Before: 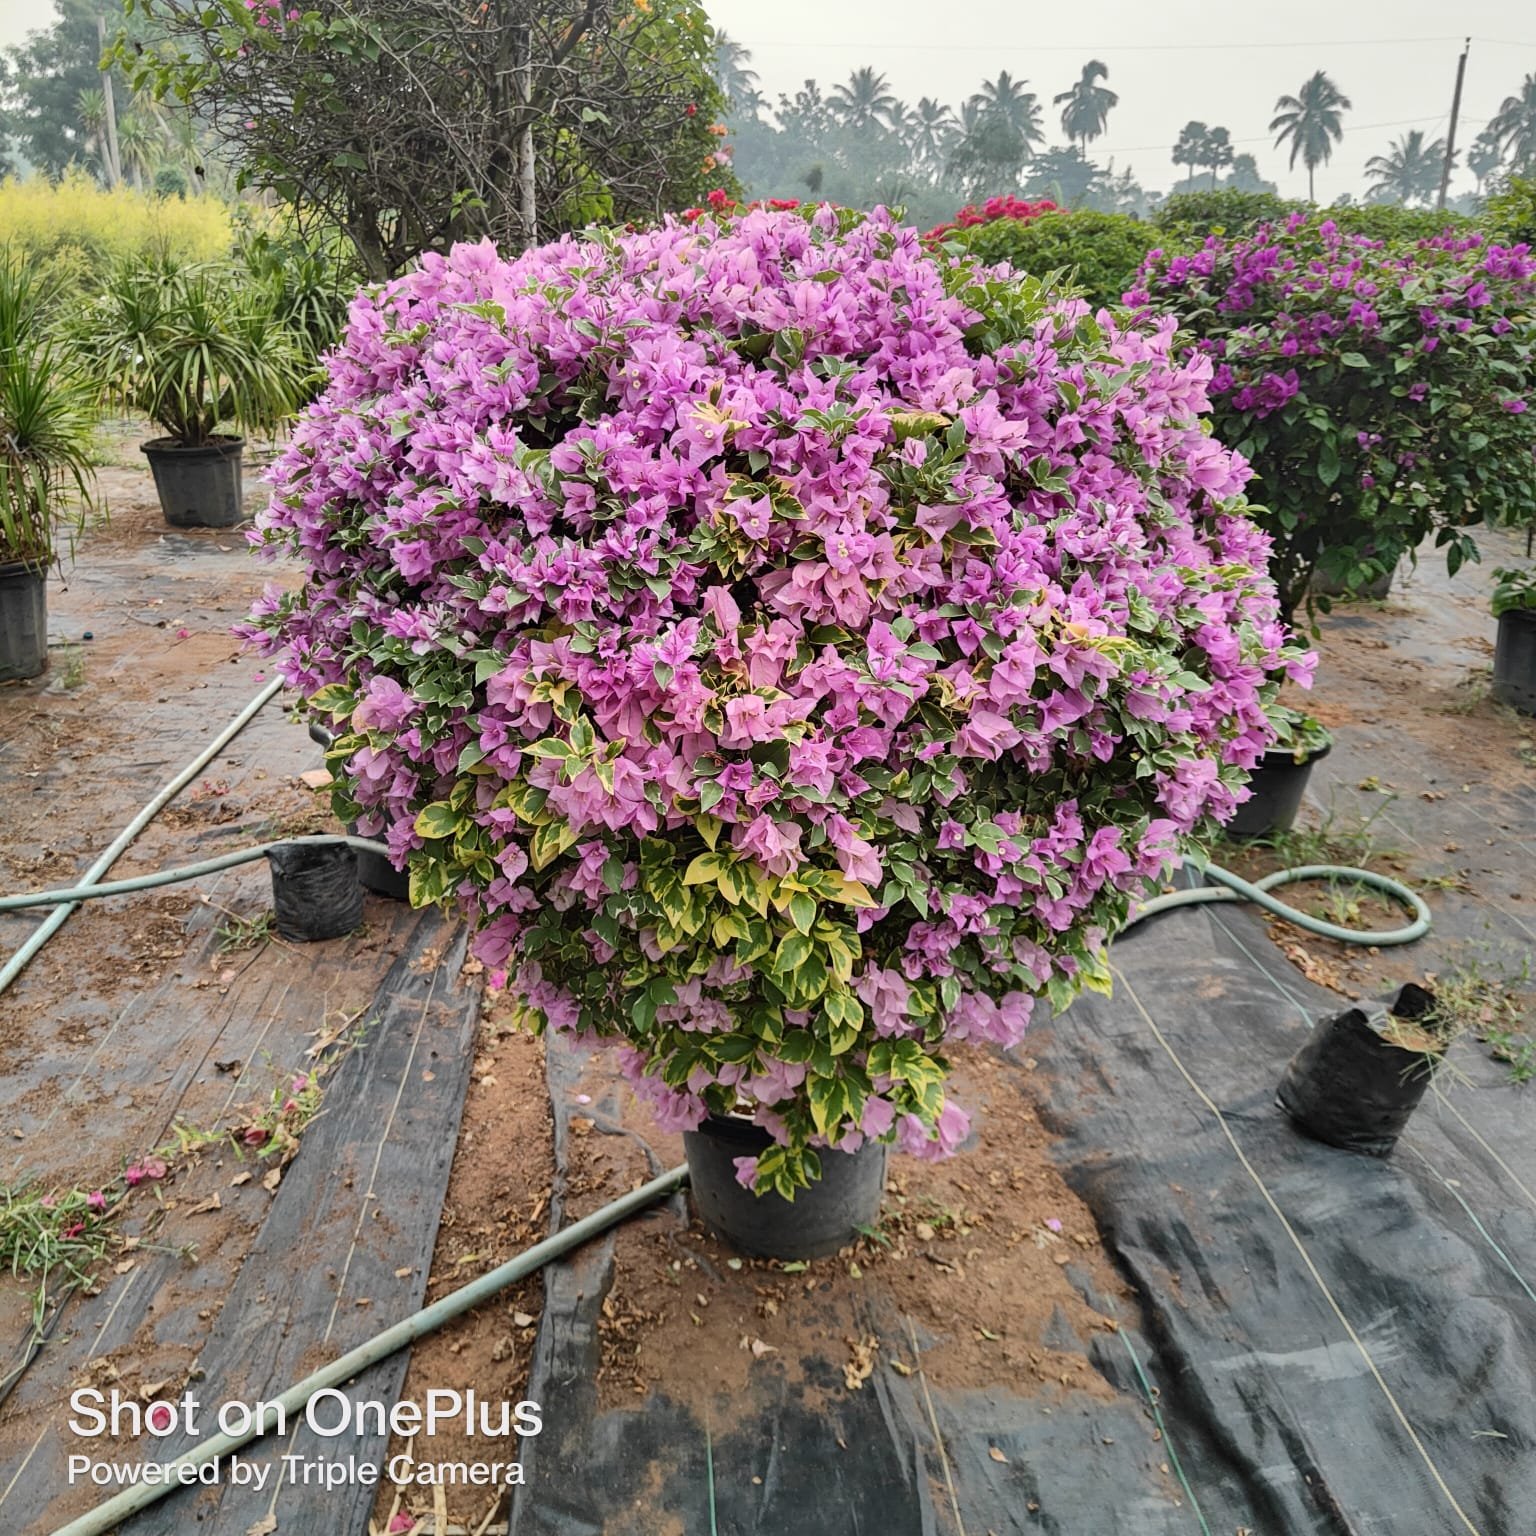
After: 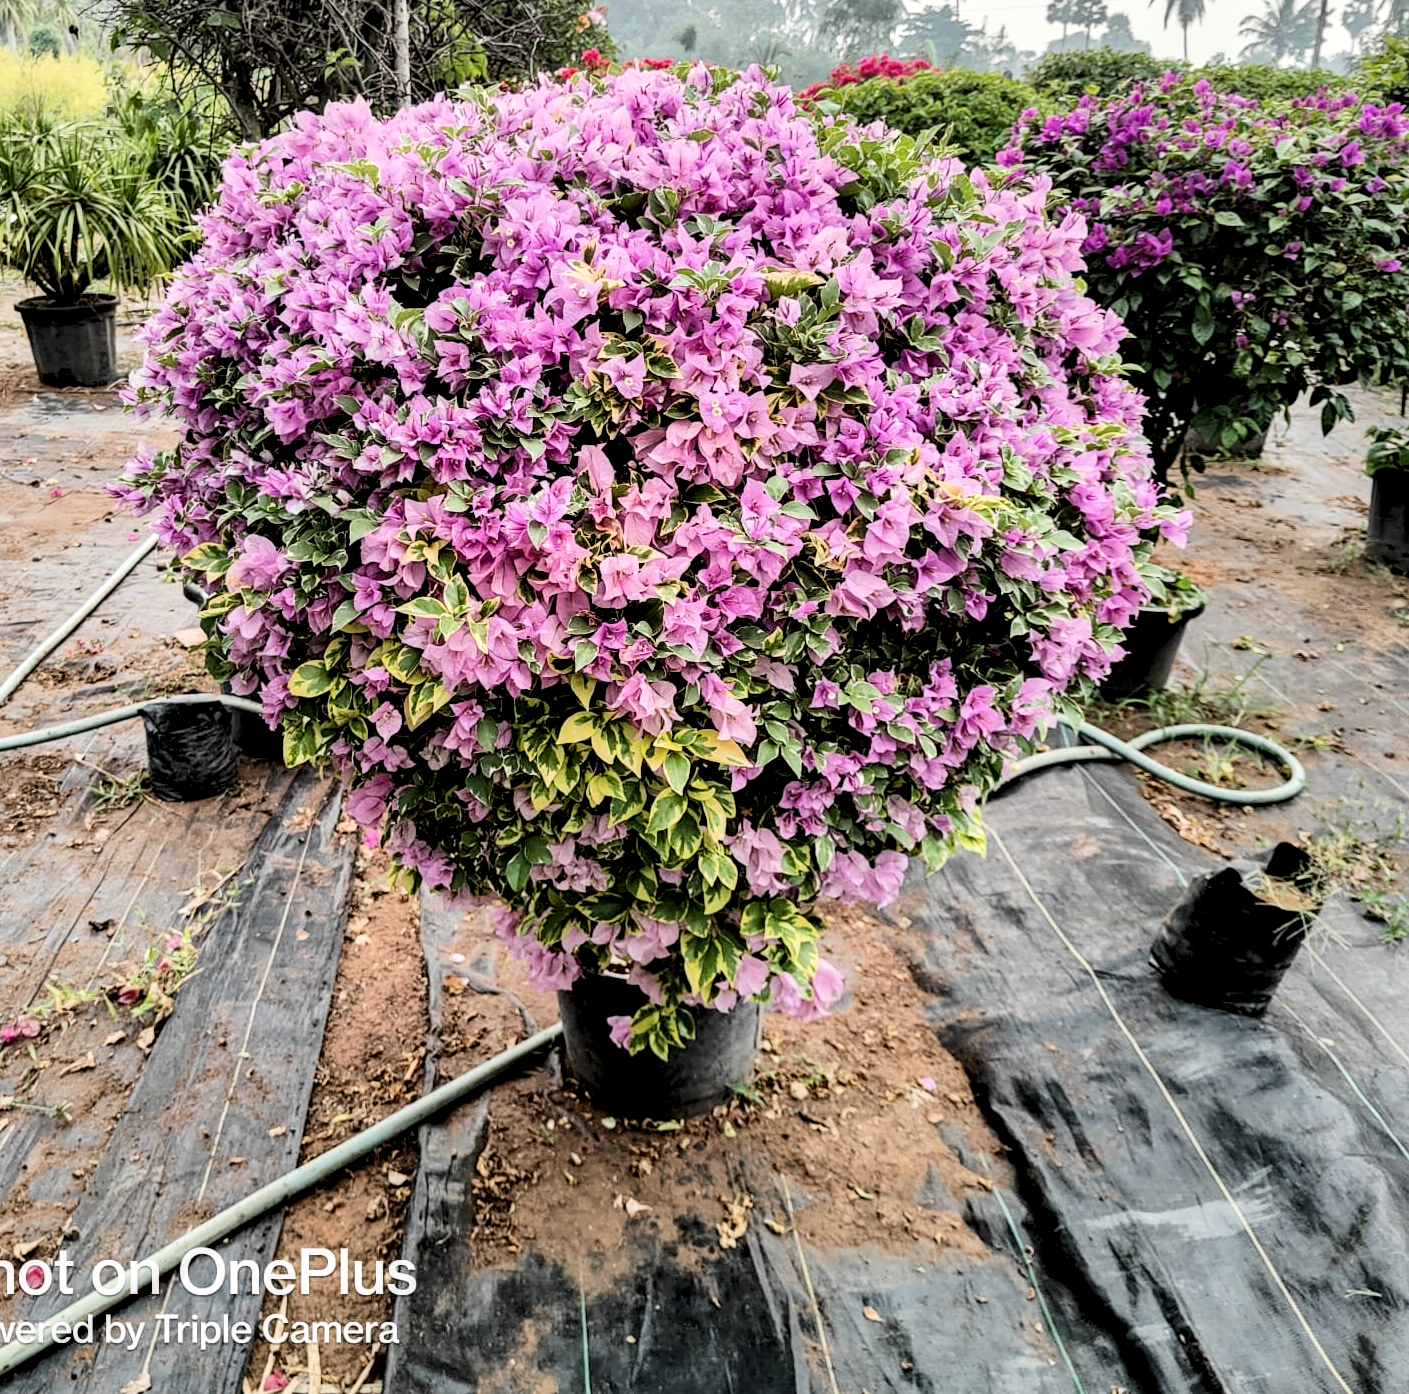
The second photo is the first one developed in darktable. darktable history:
local contrast: detail 135%, midtone range 0.75
crop and rotate: left 8.262%, top 9.226%
exposure: black level correction 0, exposure 0.5 EV, compensate exposure bias true, compensate highlight preservation false
filmic rgb: black relative exposure -5 EV, hardness 2.88, contrast 1.3
